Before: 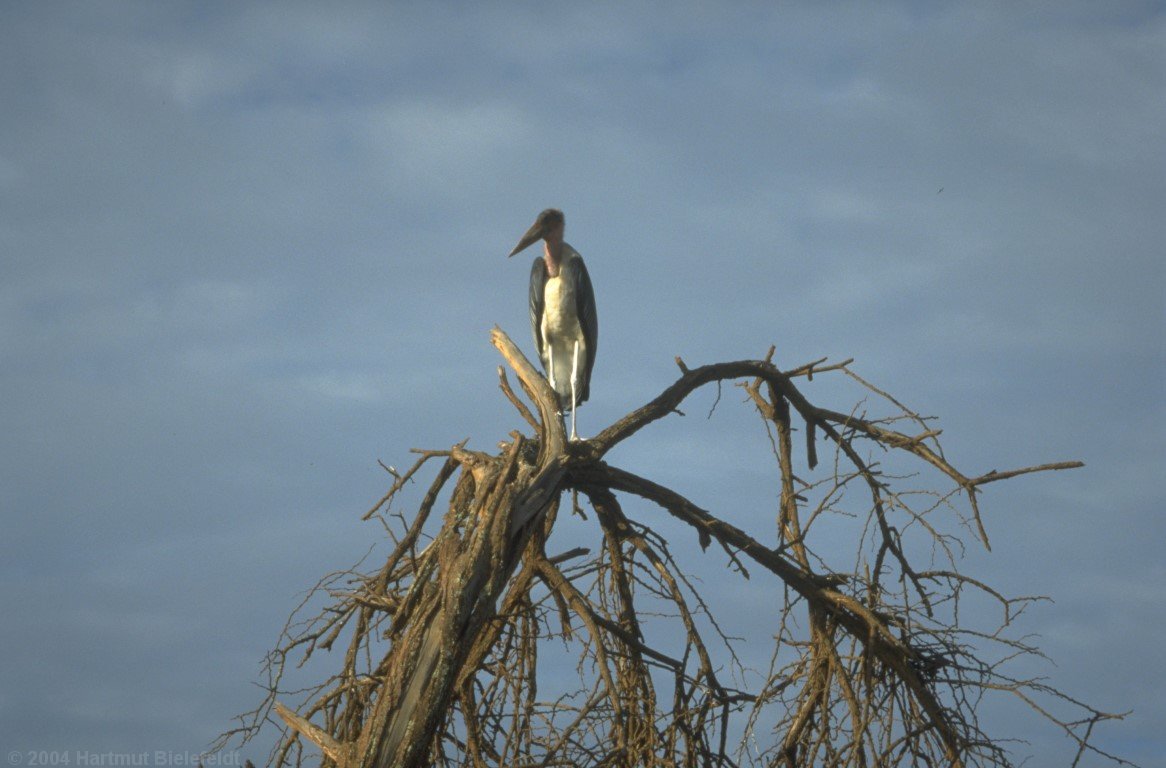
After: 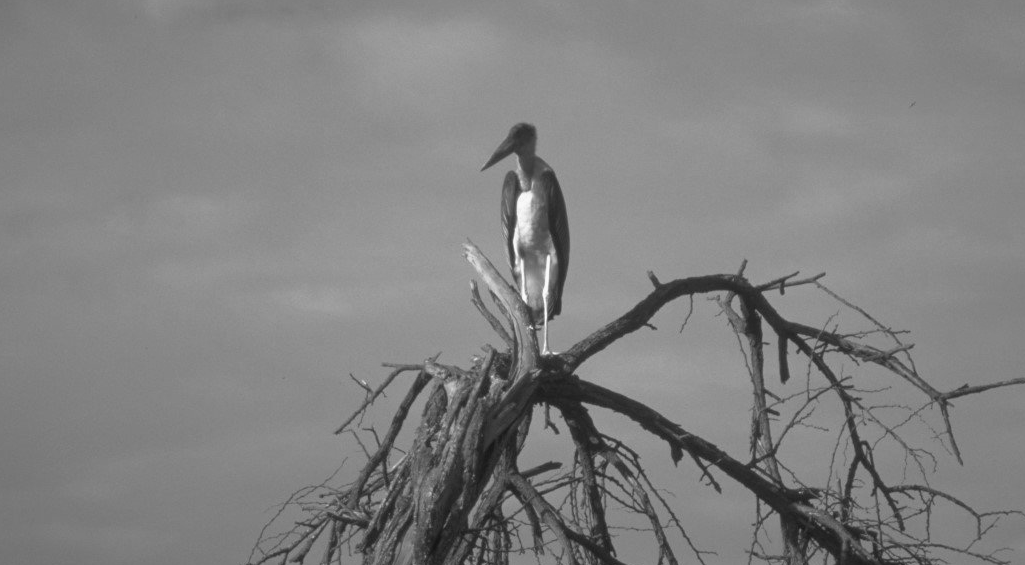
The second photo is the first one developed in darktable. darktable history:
color correction: highlights a* -1.43, highlights b* 10.12, shadows a* 0.395, shadows b* 19.35
crop and rotate: left 2.425%, top 11.305%, right 9.6%, bottom 15.08%
monochrome: a -35.87, b 49.73, size 1.7
exposure: compensate highlight preservation false
